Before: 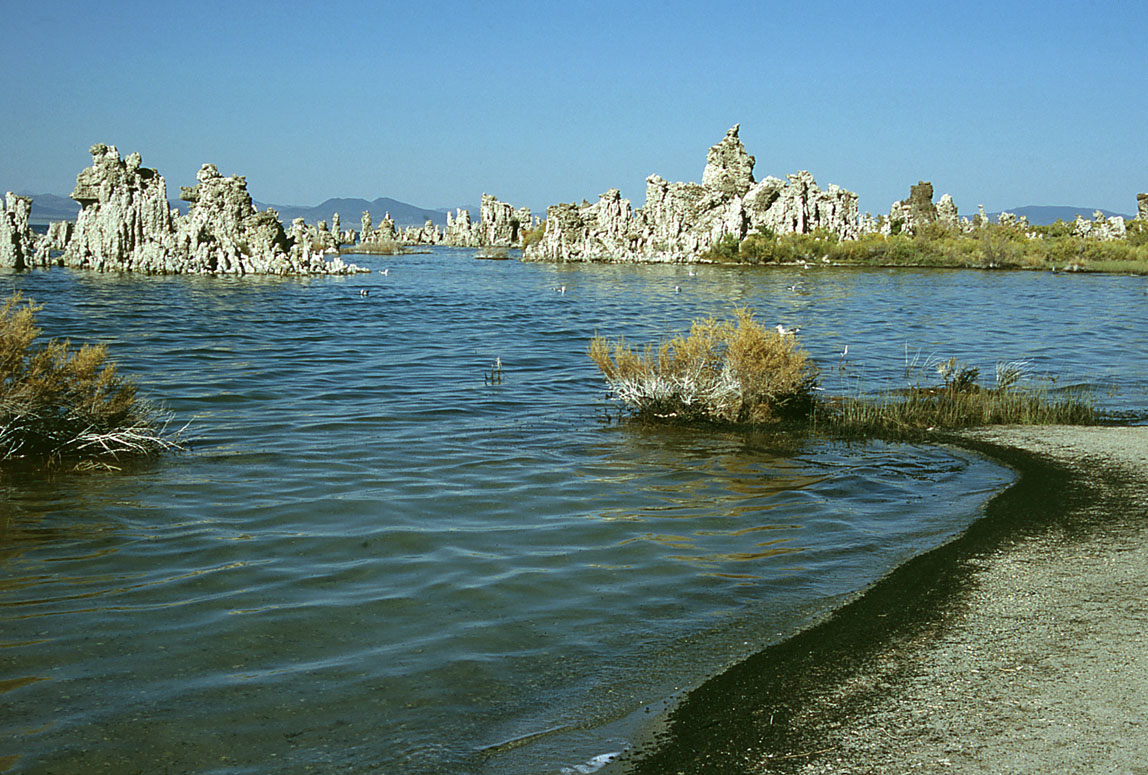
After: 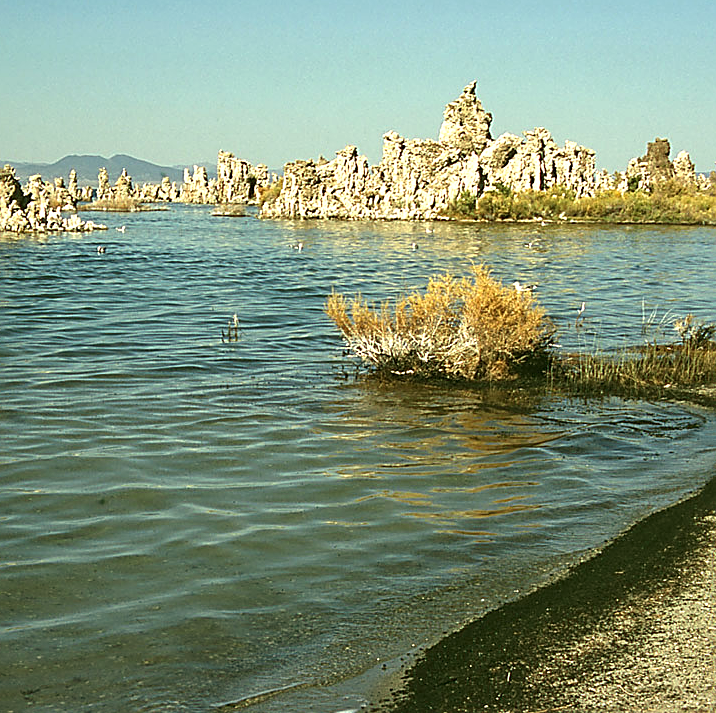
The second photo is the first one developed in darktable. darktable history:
exposure: exposure 0.556 EV, compensate highlight preservation false
sharpen: on, module defaults
crop and rotate: left 22.918%, top 5.629%, right 14.711%, bottom 2.247%
white balance: red 1.138, green 0.996, blue 0.812
